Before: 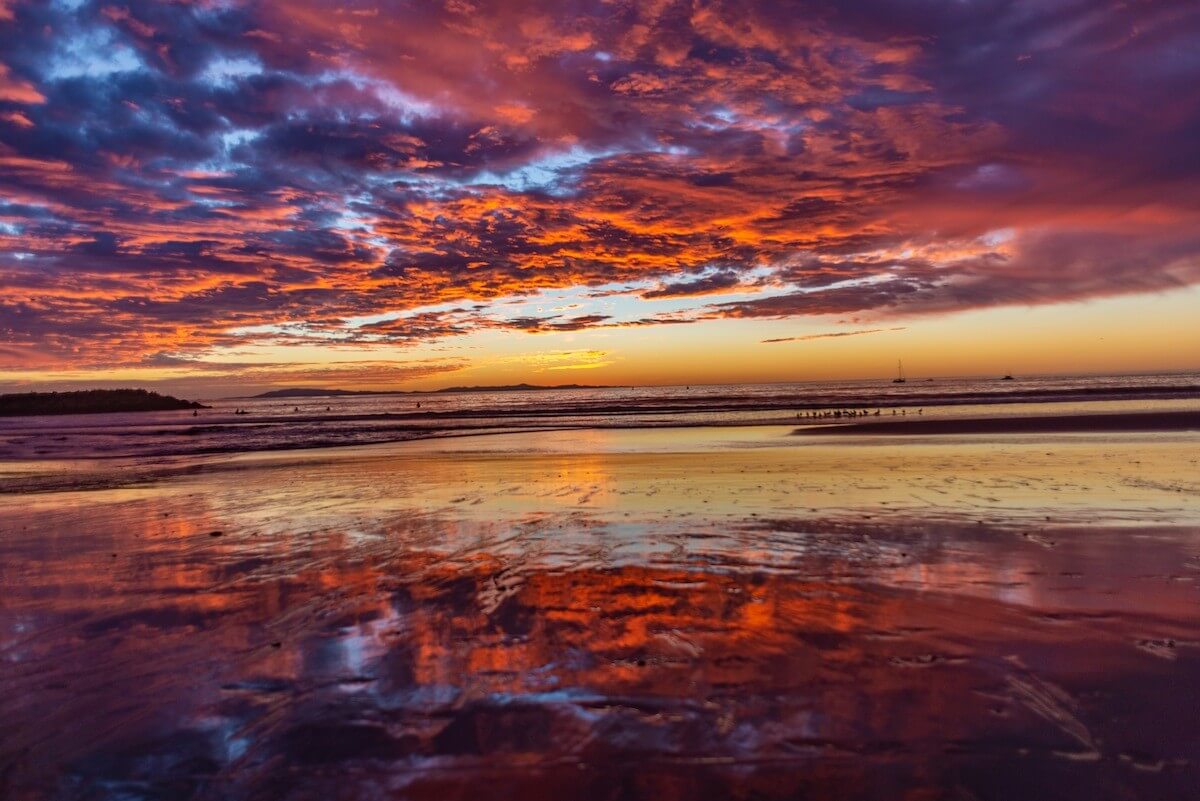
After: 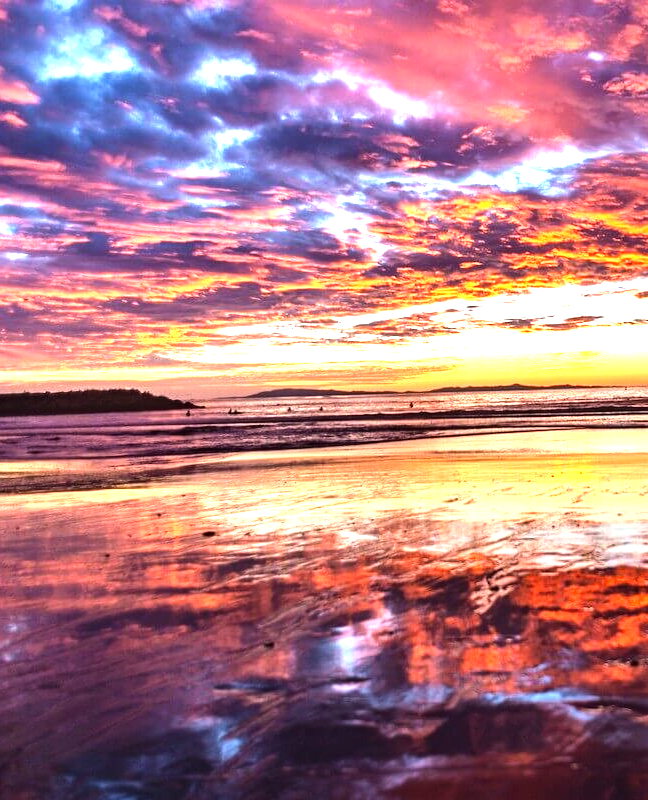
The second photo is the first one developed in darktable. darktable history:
exposure: black level correction 0, exposure 1.373 EV, compensate exposure bias true, compensate highlight preservation false
crop: left 0.591%, right 45.391%, bottom 0.089%
tone equalizer: -8 EV -0.748 EV, -7 EV -0.708 EV, -6 EV -0.624 EV, -5 EV -0.381 EV, -3 EV 0.382 EV, -2 EV 0.6 EV, -1 EV 0.698 EV, +0 EV 0.766 EV, edges refinement/feathering 500, mask exposure compensation -1.57 EV, preserve details no
